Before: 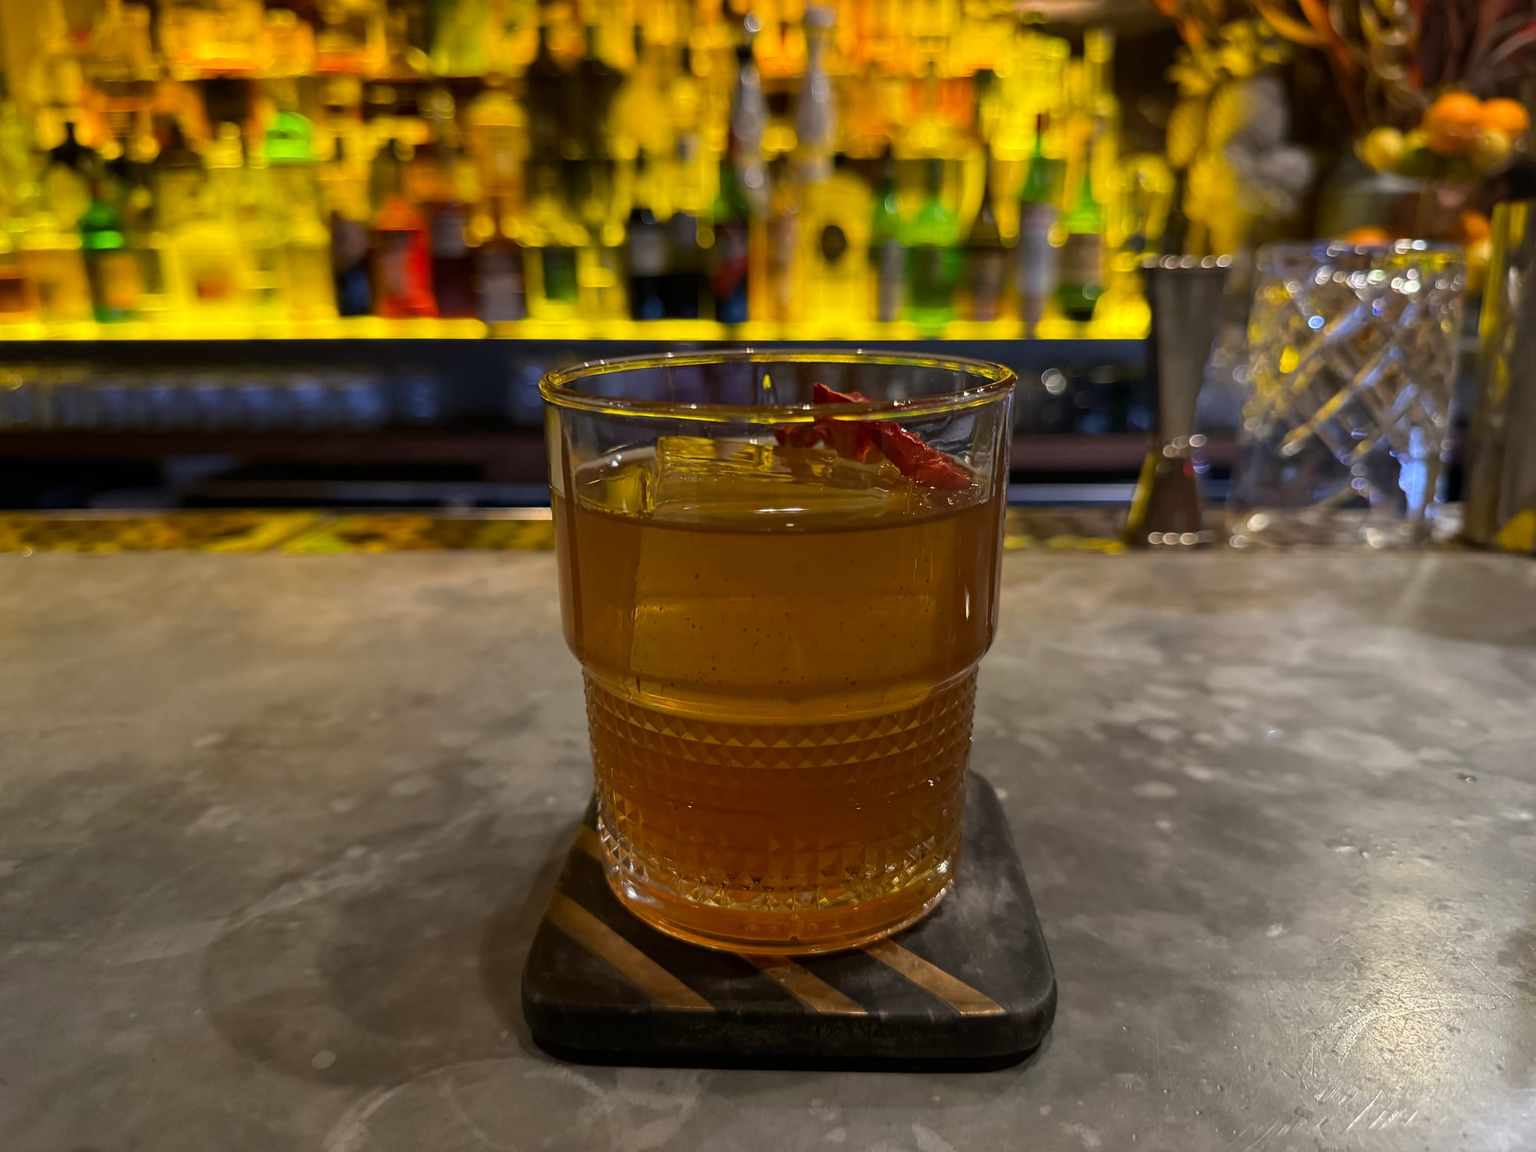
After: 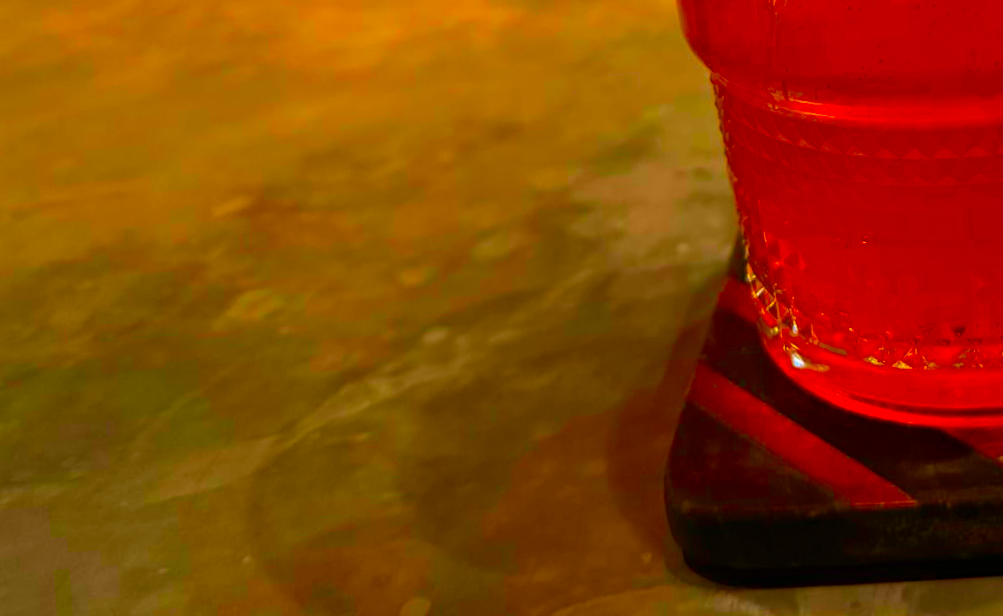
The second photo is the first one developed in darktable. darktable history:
crop and rotate: top 54.778%, right 46.61%, bottom 0.159%
contrast brightness saturation: saturation 0.5
rotate and perspective: rotation -4.57°, crop left 0.054, crop right 0.944, crop top 0.087, crop bottom 0.914
color correction: saturation 3
